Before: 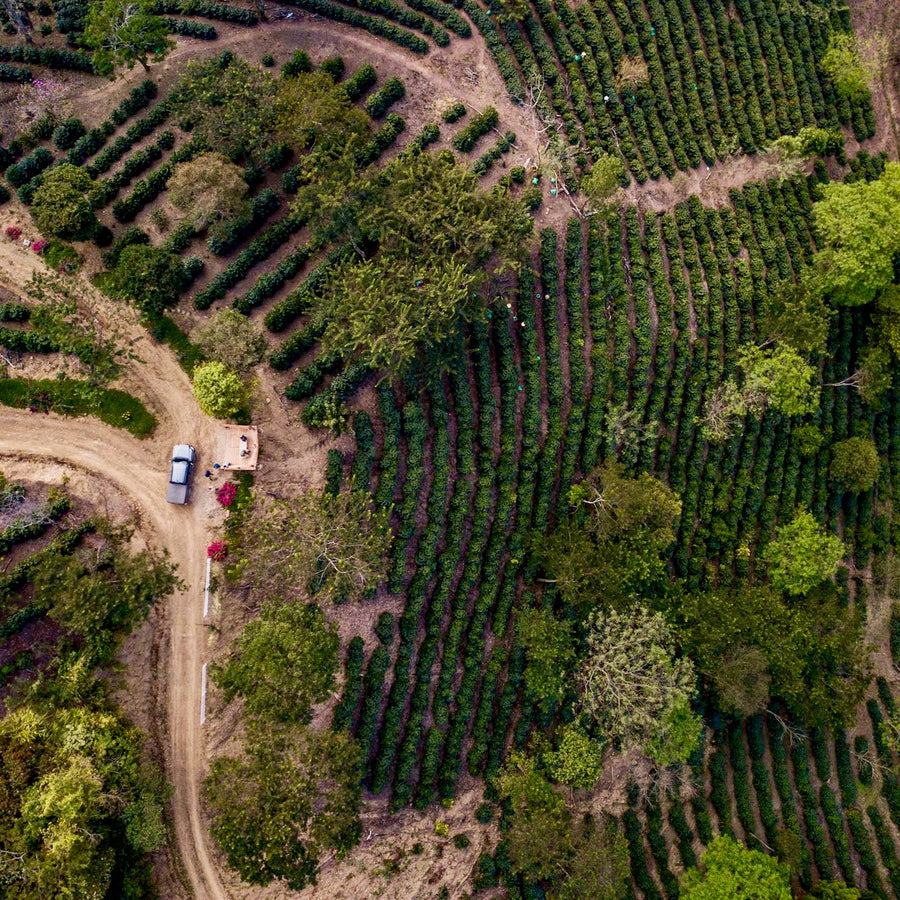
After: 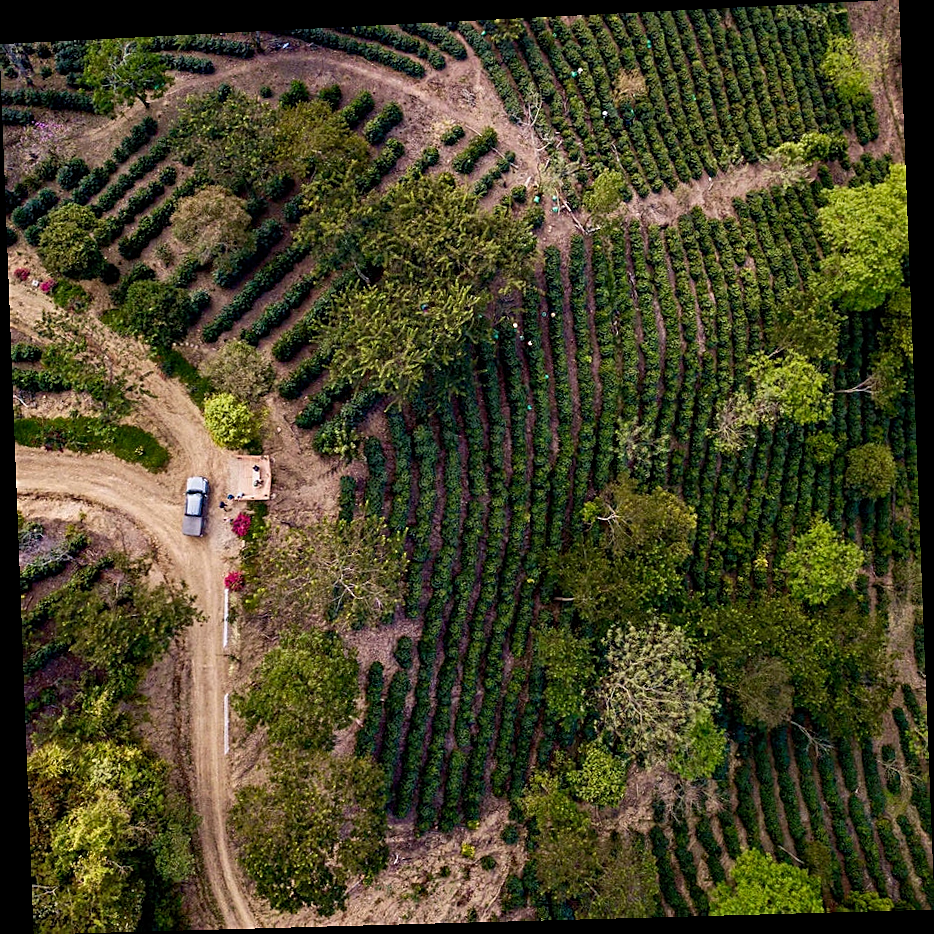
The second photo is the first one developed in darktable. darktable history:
rotate and perspective: rotation -2.22°, lens shift (horizontal) -0.022, automatic cropping off
sharpen: on, module defaults
color balance rgb: global vibrance 10%
